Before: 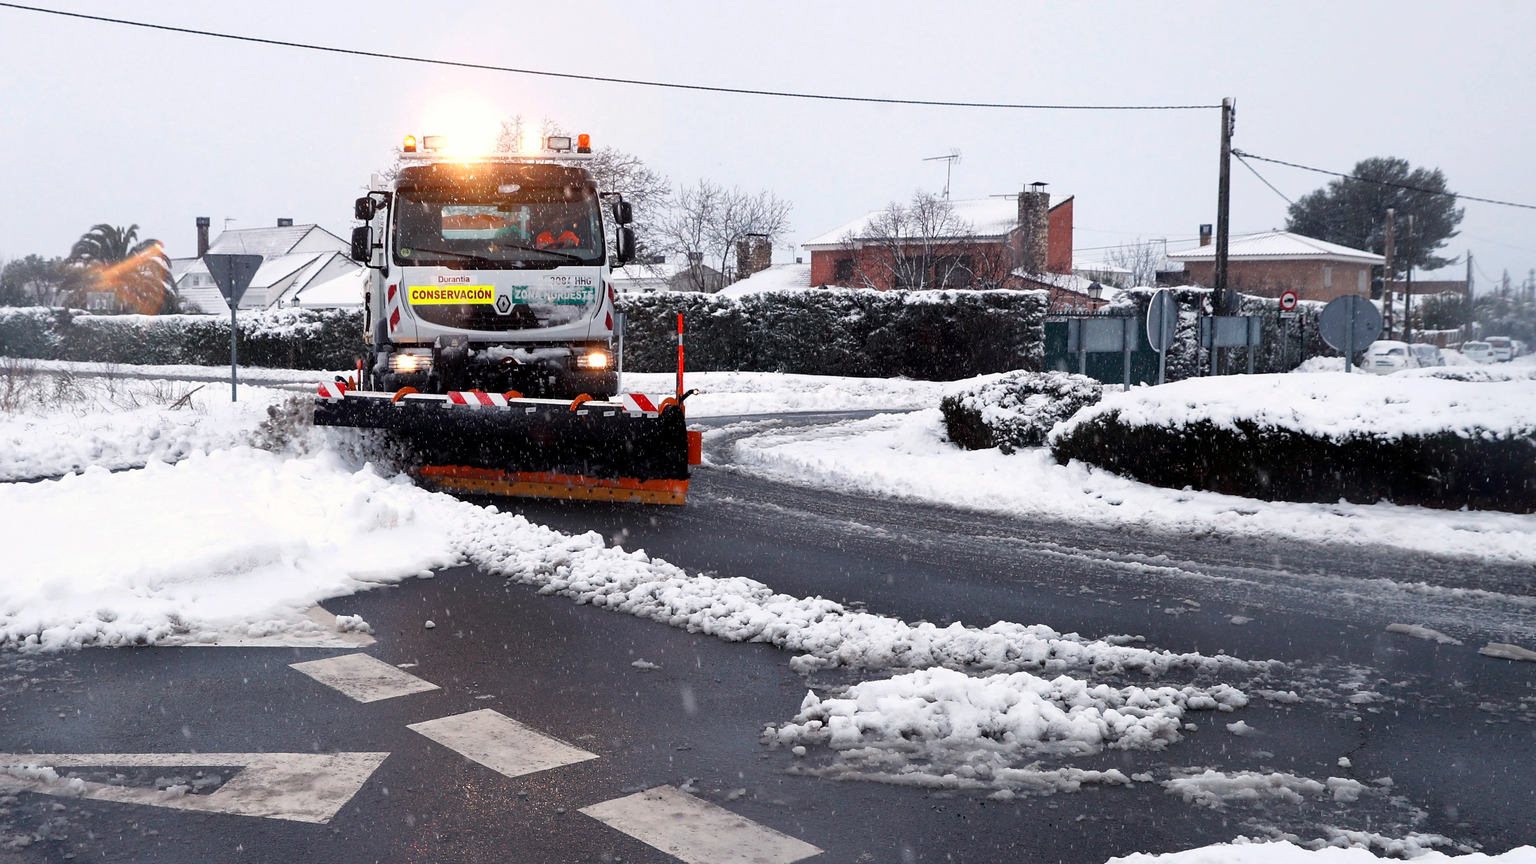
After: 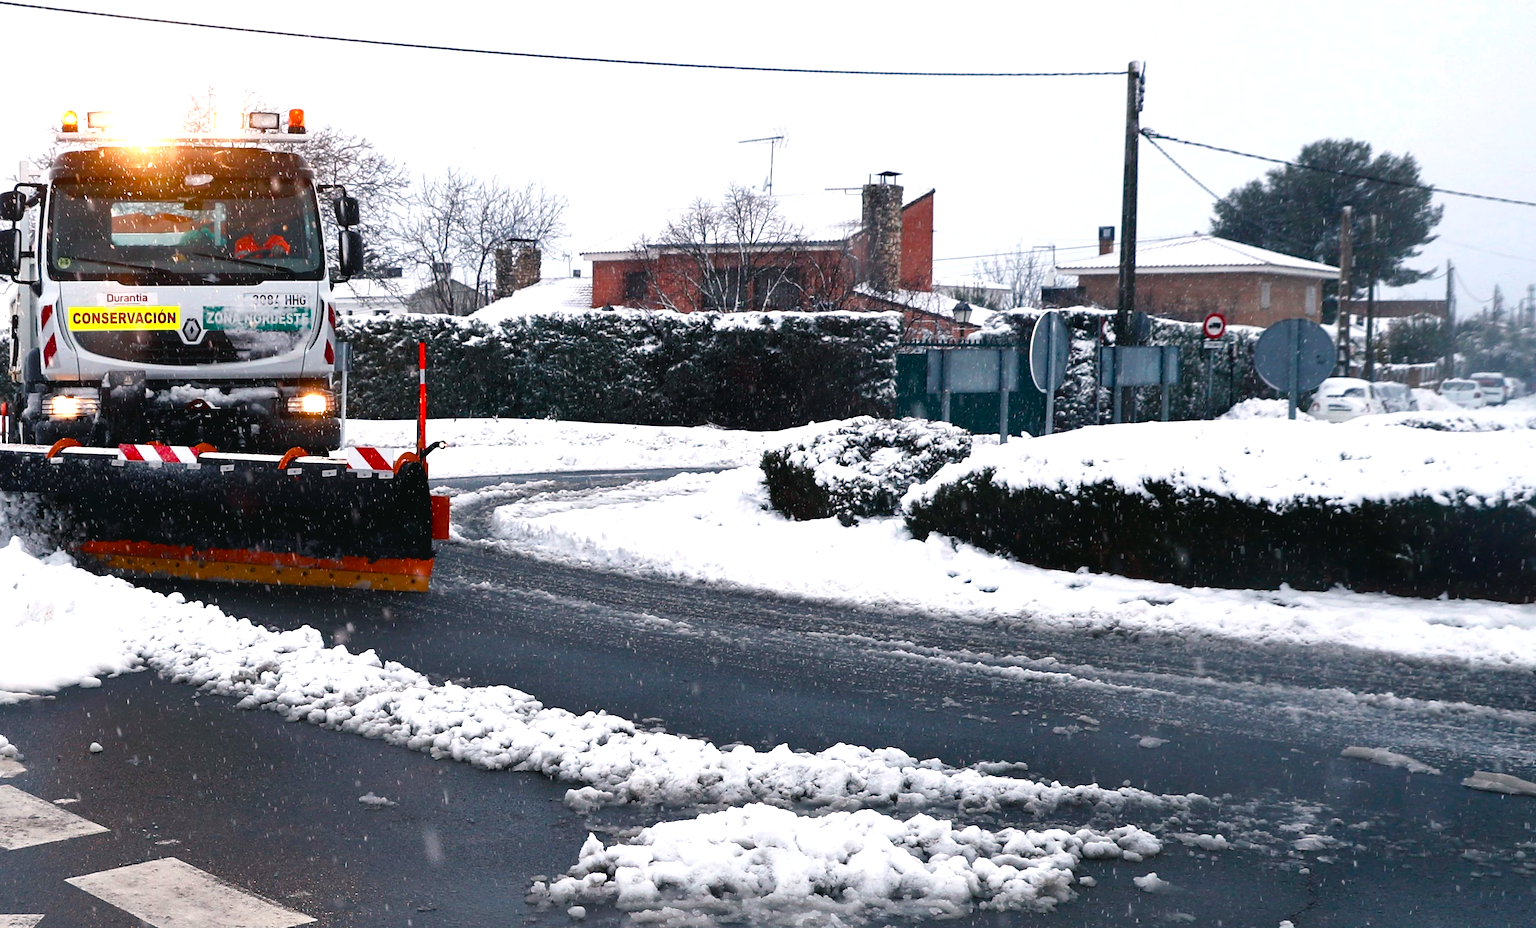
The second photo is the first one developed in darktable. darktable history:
color balance rgb: shadows lift › luminance -7.702%, shadows lift › chroma 2.293%, shadows lift › hue 168.12°, global offset › luminance 0.479%, perceptual saturation grading › global saturation 20%, perceptual saturation grading › highlights -25.823%, perceptual saturation grading › shadows 49.837%, perceptual brilliance grading › highlights 10.912%, perceptual brilliance grading › shadows -11.013%, global vibrance 9.981%
crop: left 23.213%, top 5.905%, bottom 11.572%
